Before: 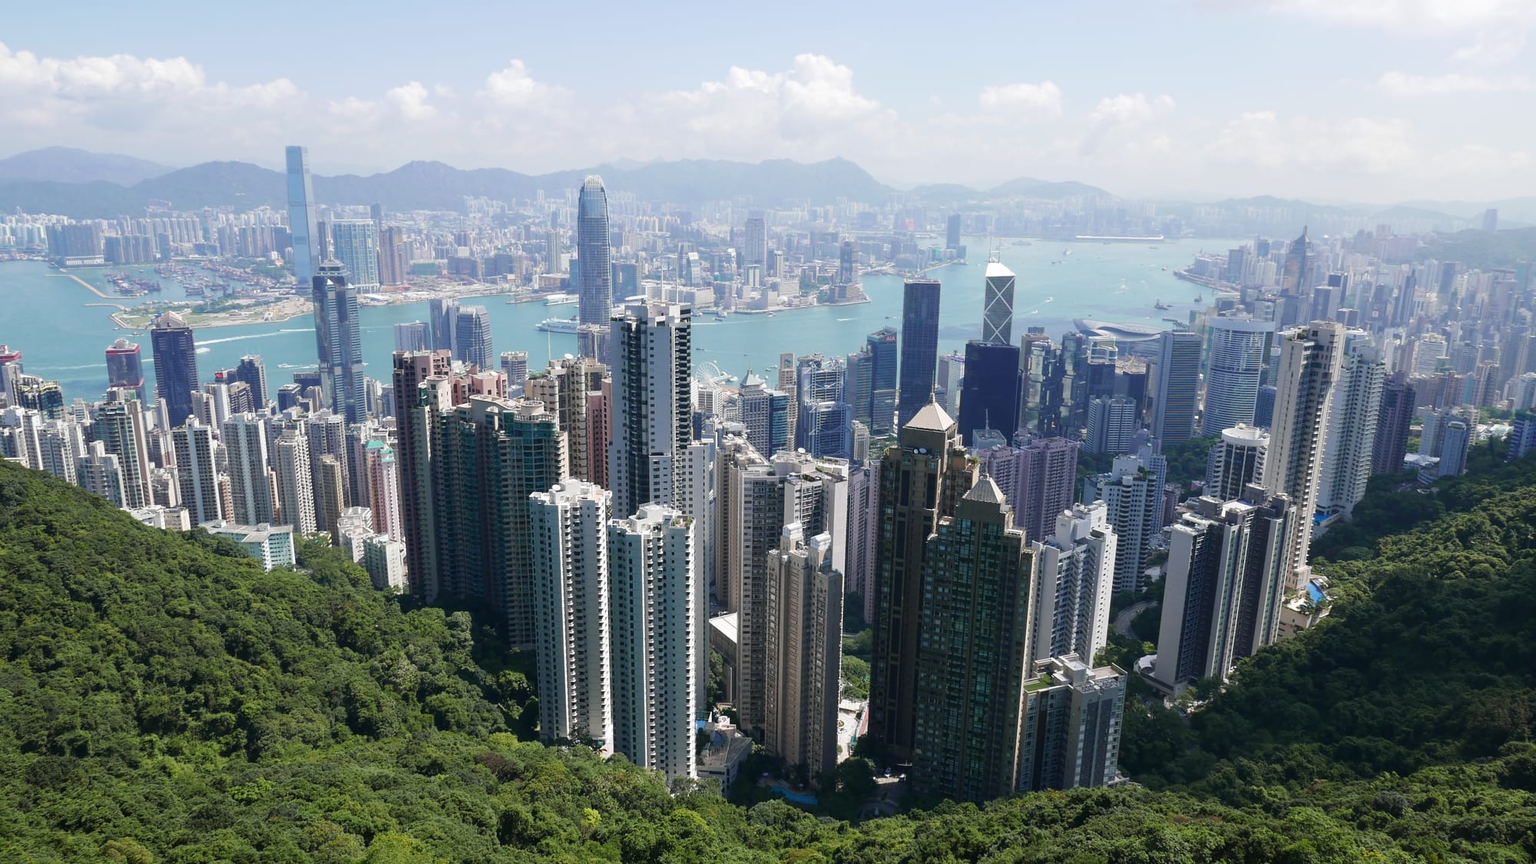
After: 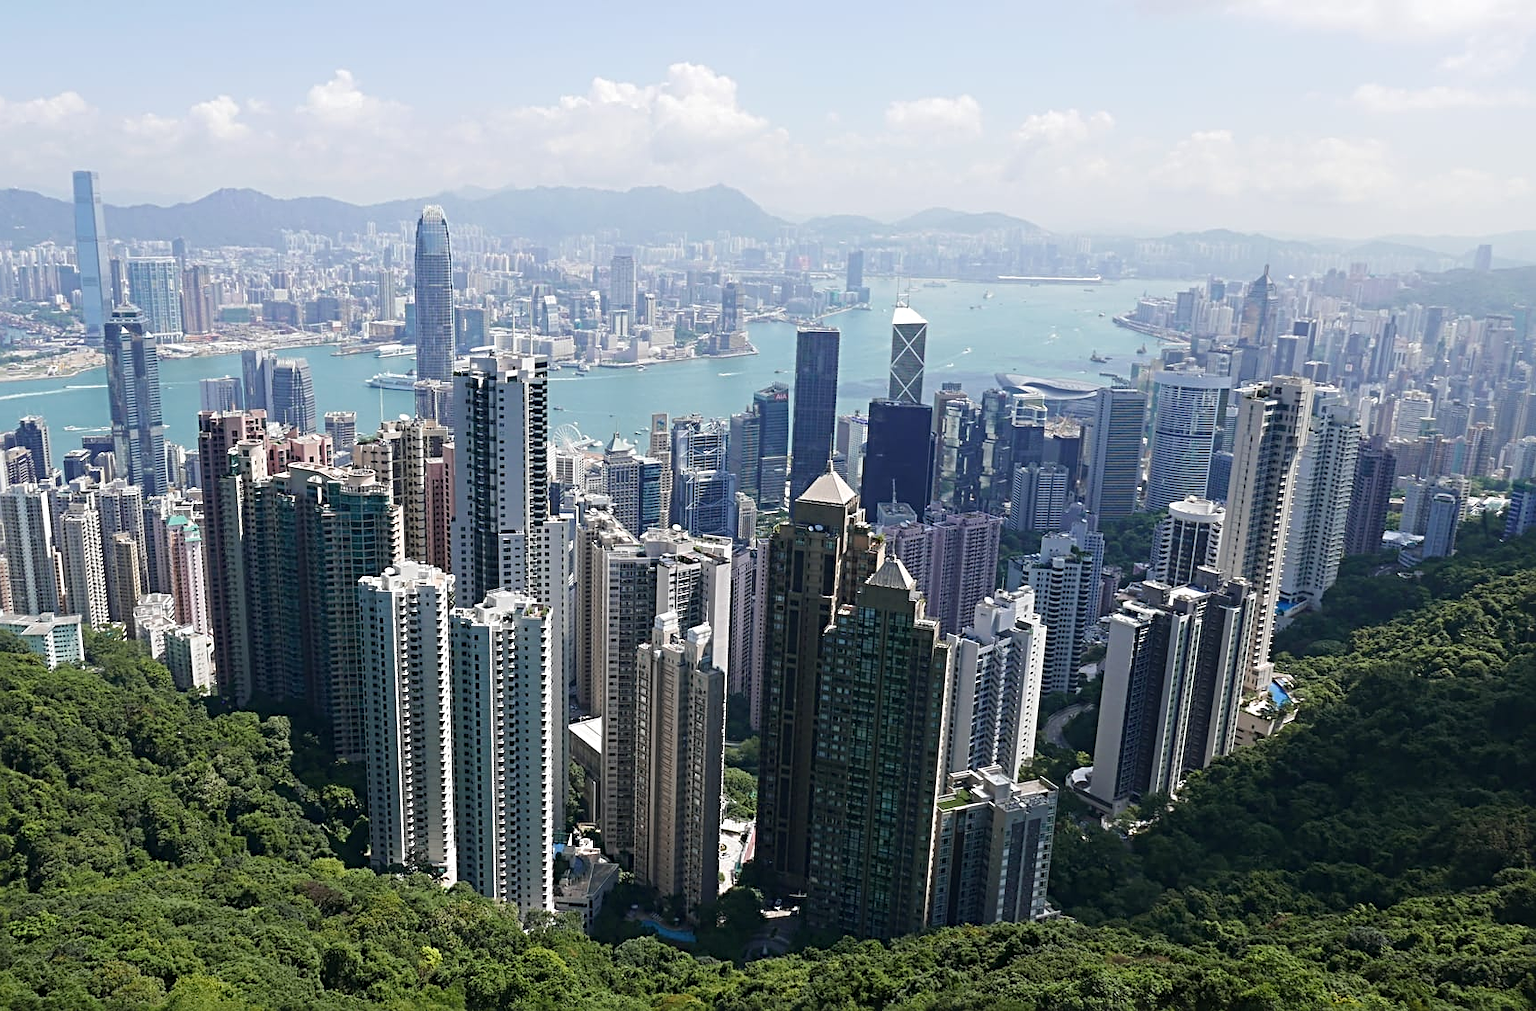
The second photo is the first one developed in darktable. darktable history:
crop and rotate: left 14.584%
sharpen: radius 4
